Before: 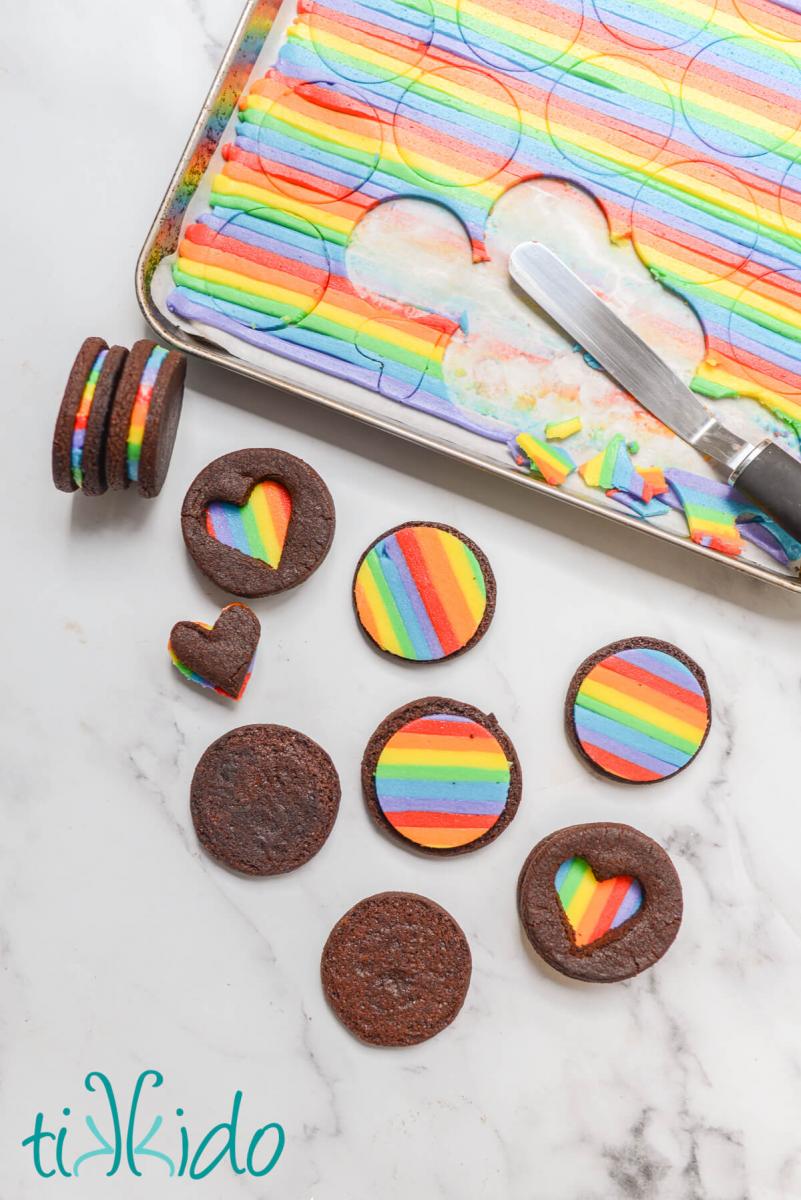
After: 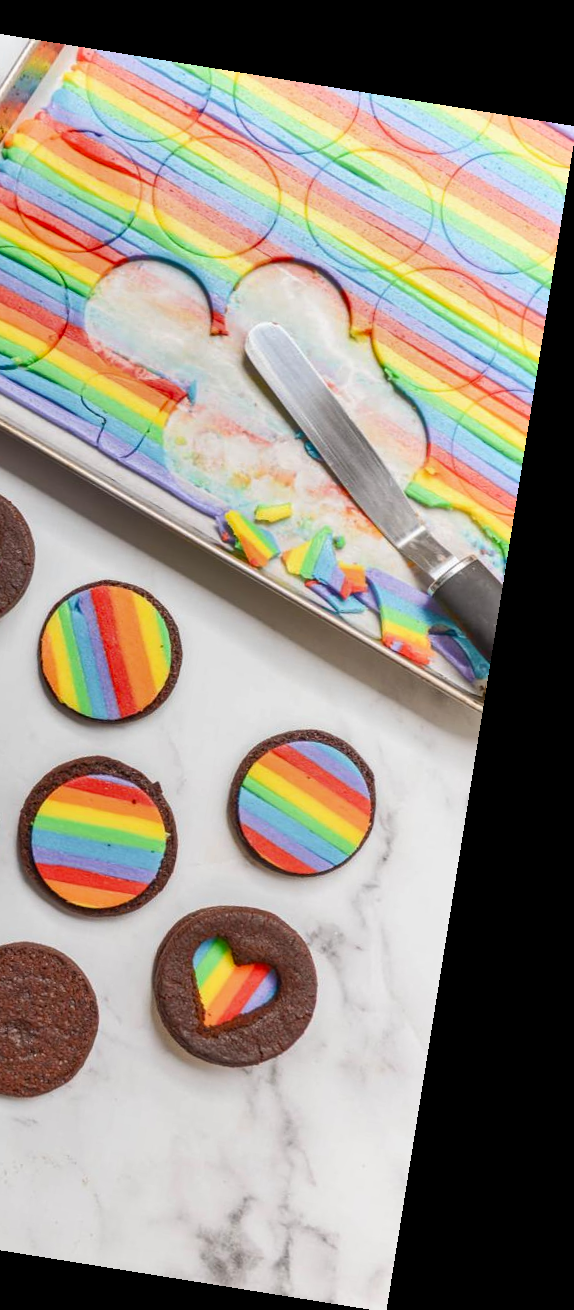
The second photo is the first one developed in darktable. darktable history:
rotate and perspective: rotation 9.12°, automatic cropping off
crop: left 41.402%
tone equalizer: on, module defaults
shadows and highlights: shadows 43.71, white point adjustment -1.46, soften with gaussian
